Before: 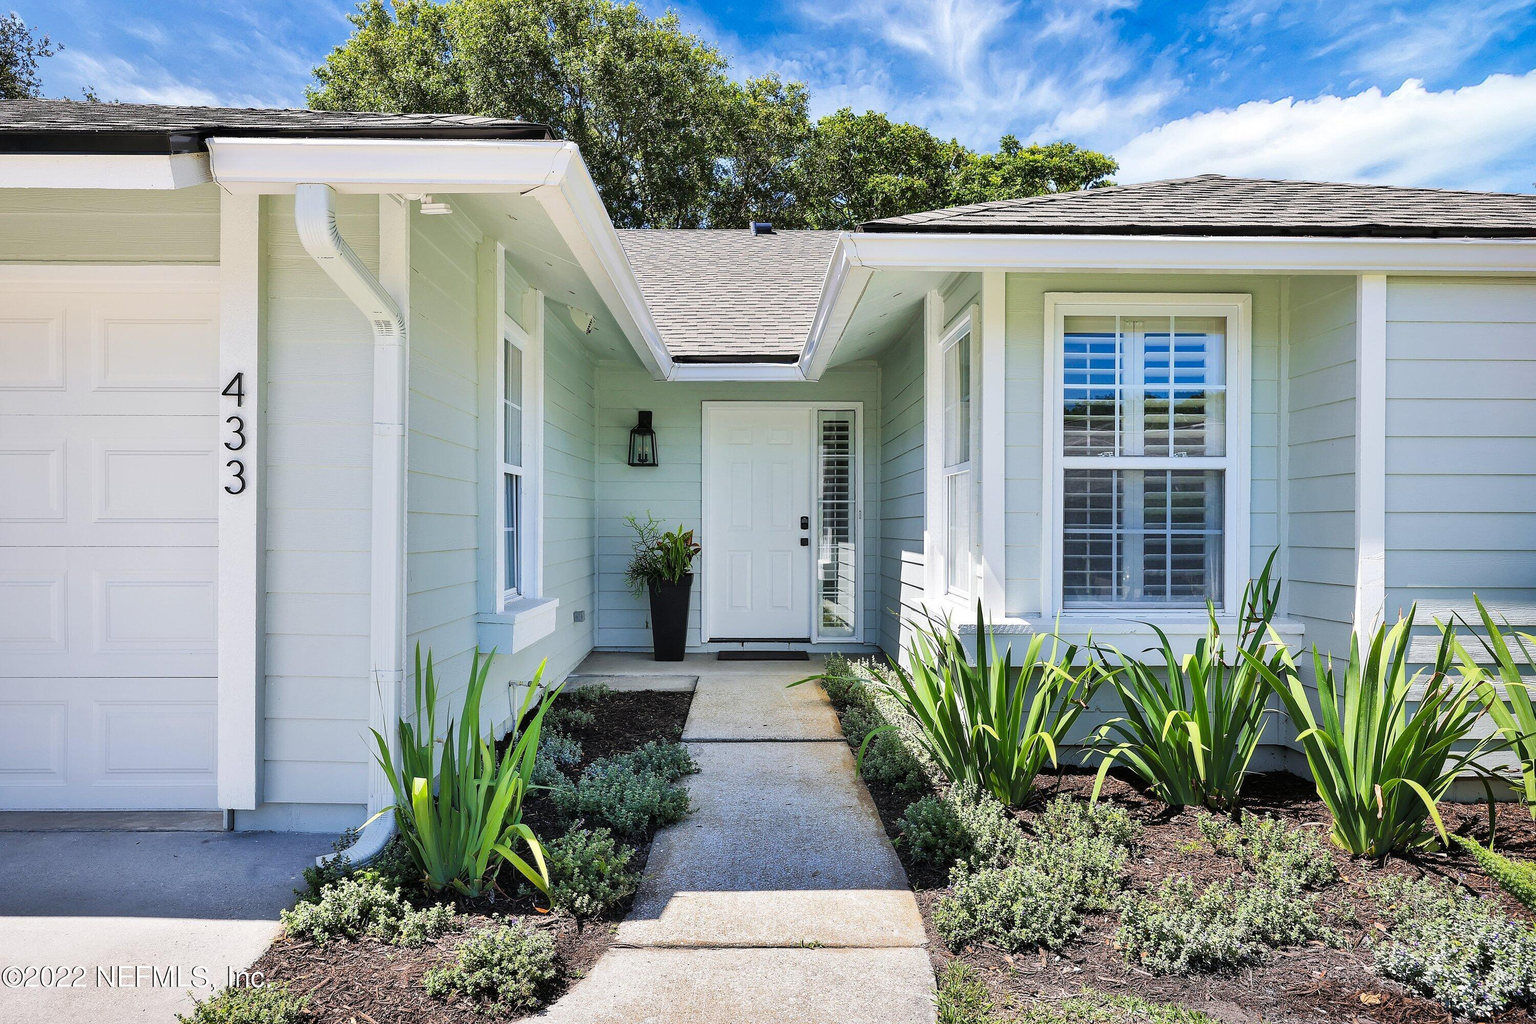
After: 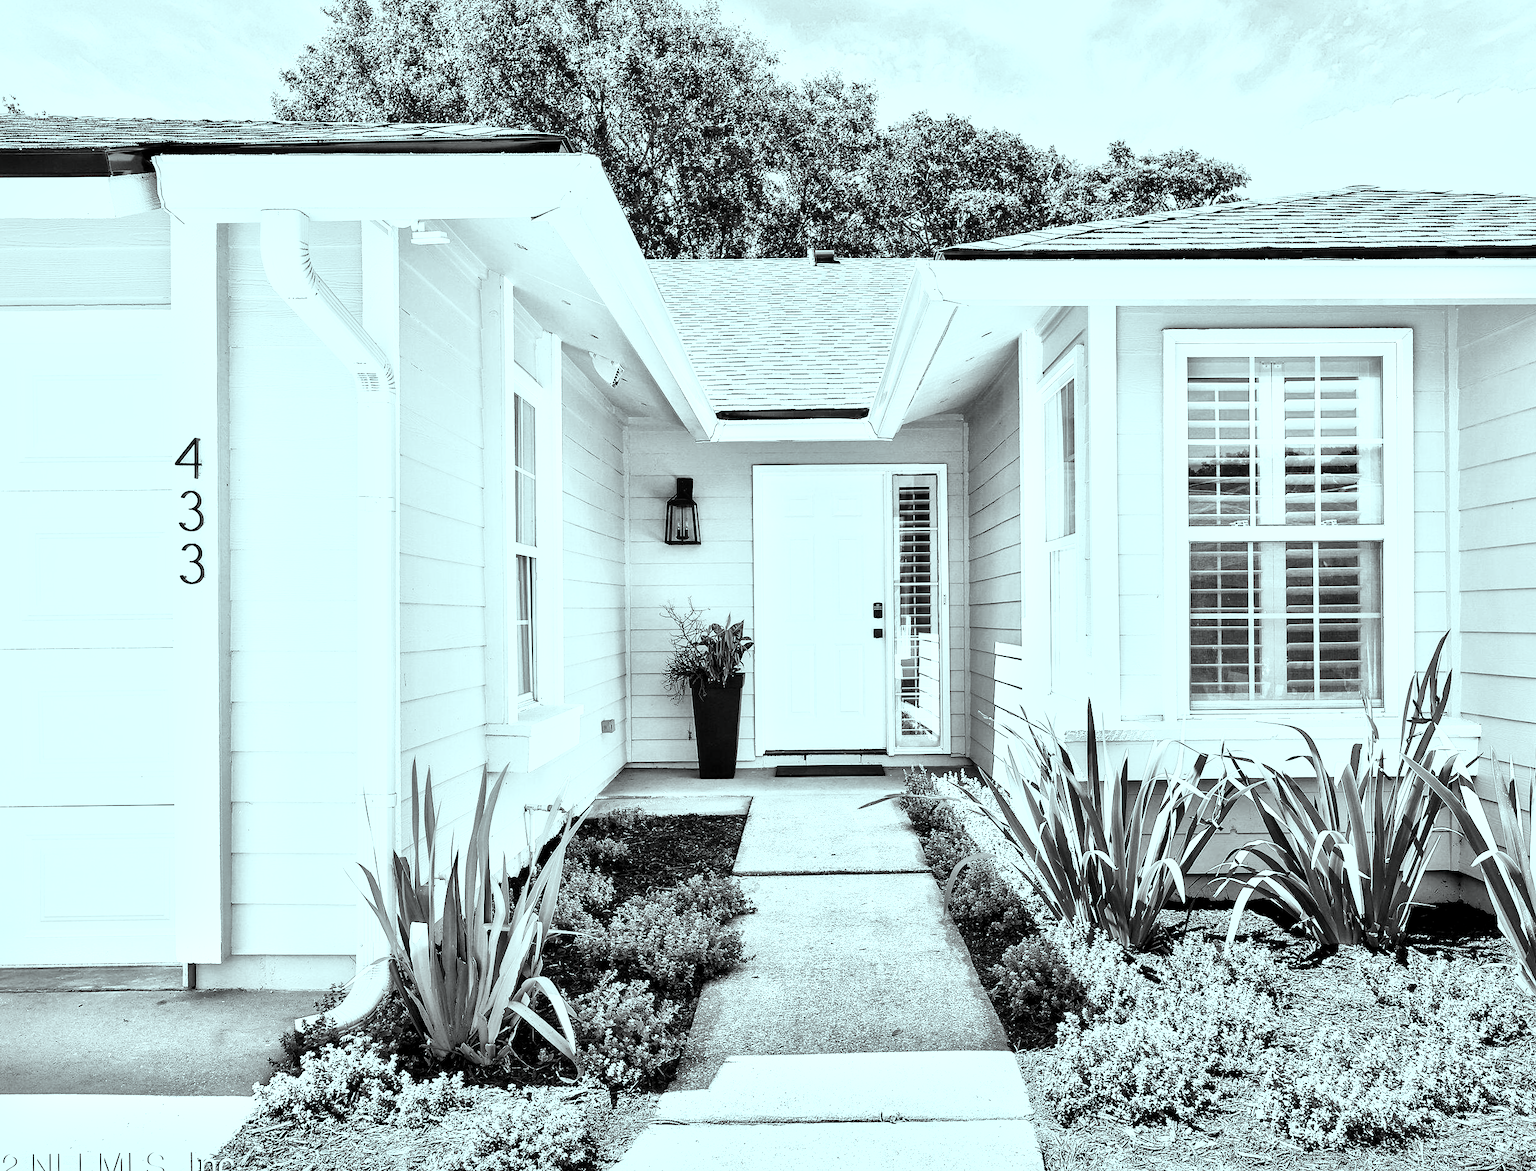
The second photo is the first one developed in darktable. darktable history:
crop and rotate: angle 0.692°, left 4.105%, top 0.658%, right 11.267%, bottom 2.552%
color calibration: output gray [0.28, 0.41, 0.31, 0], illuminant as shot in camera, x 0.378, y 0.381, temperature 4100.6 K, clip negative RGB from gamut false
color balance rgb: highlights gain › luminance 15.563%, highlights gain › chroma 3.896%, highlights gain › hue 206.08°, perceptual saturation grading › global saturation 0.686%, global vibrance 9.622%
local contrast: mode bilateral grid, contrast 21, coarseness 49, detail 179%, midtone range 0.2
base curve: curves: ch0 [(0, 0.003) (0.001, 0.002) (0.006, 0.004) (0.02, 0.022) (0.048, 0.086) (0.094, 0.234) (0.162, 0.431) (0.258, 0.629) (0.385, 0.8) (0.548, 0.918) (0.751, 0.988) (1, 1)]
